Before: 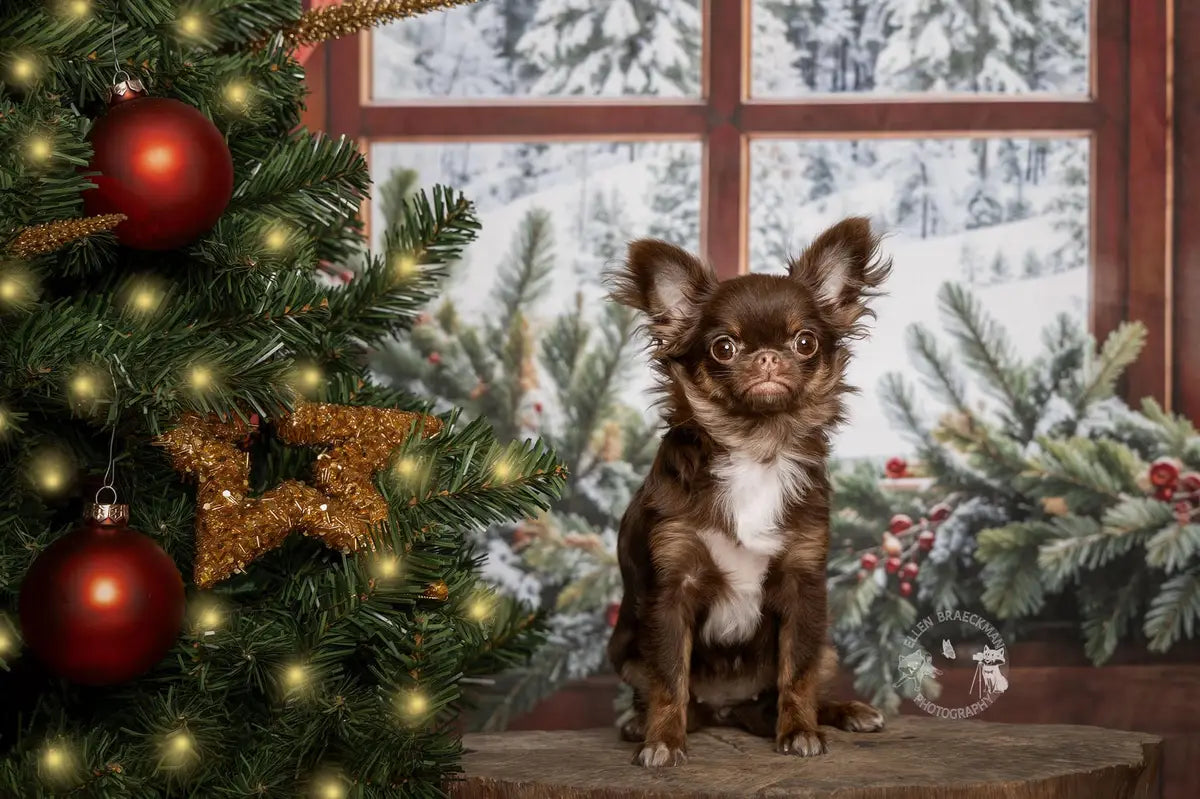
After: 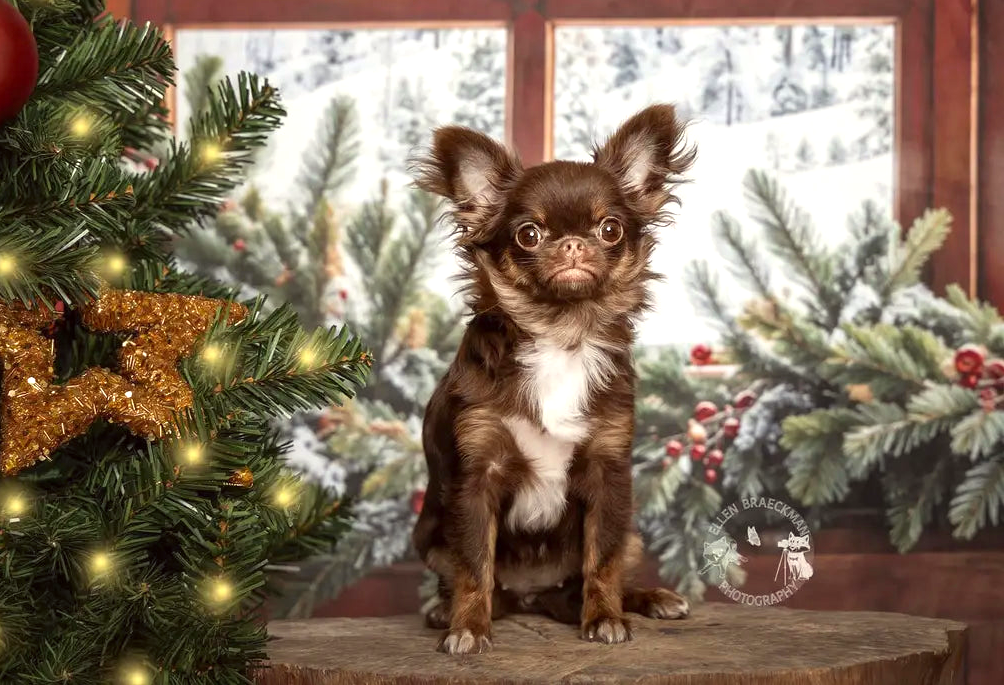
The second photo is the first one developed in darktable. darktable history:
crop: left 16.315%, top 14.246%
color correction: highlights a* -0.95, highlights b* 4.5, shadows a* 3.55
exposure: exposure 0.559 EV, compensate highlight preservation false
